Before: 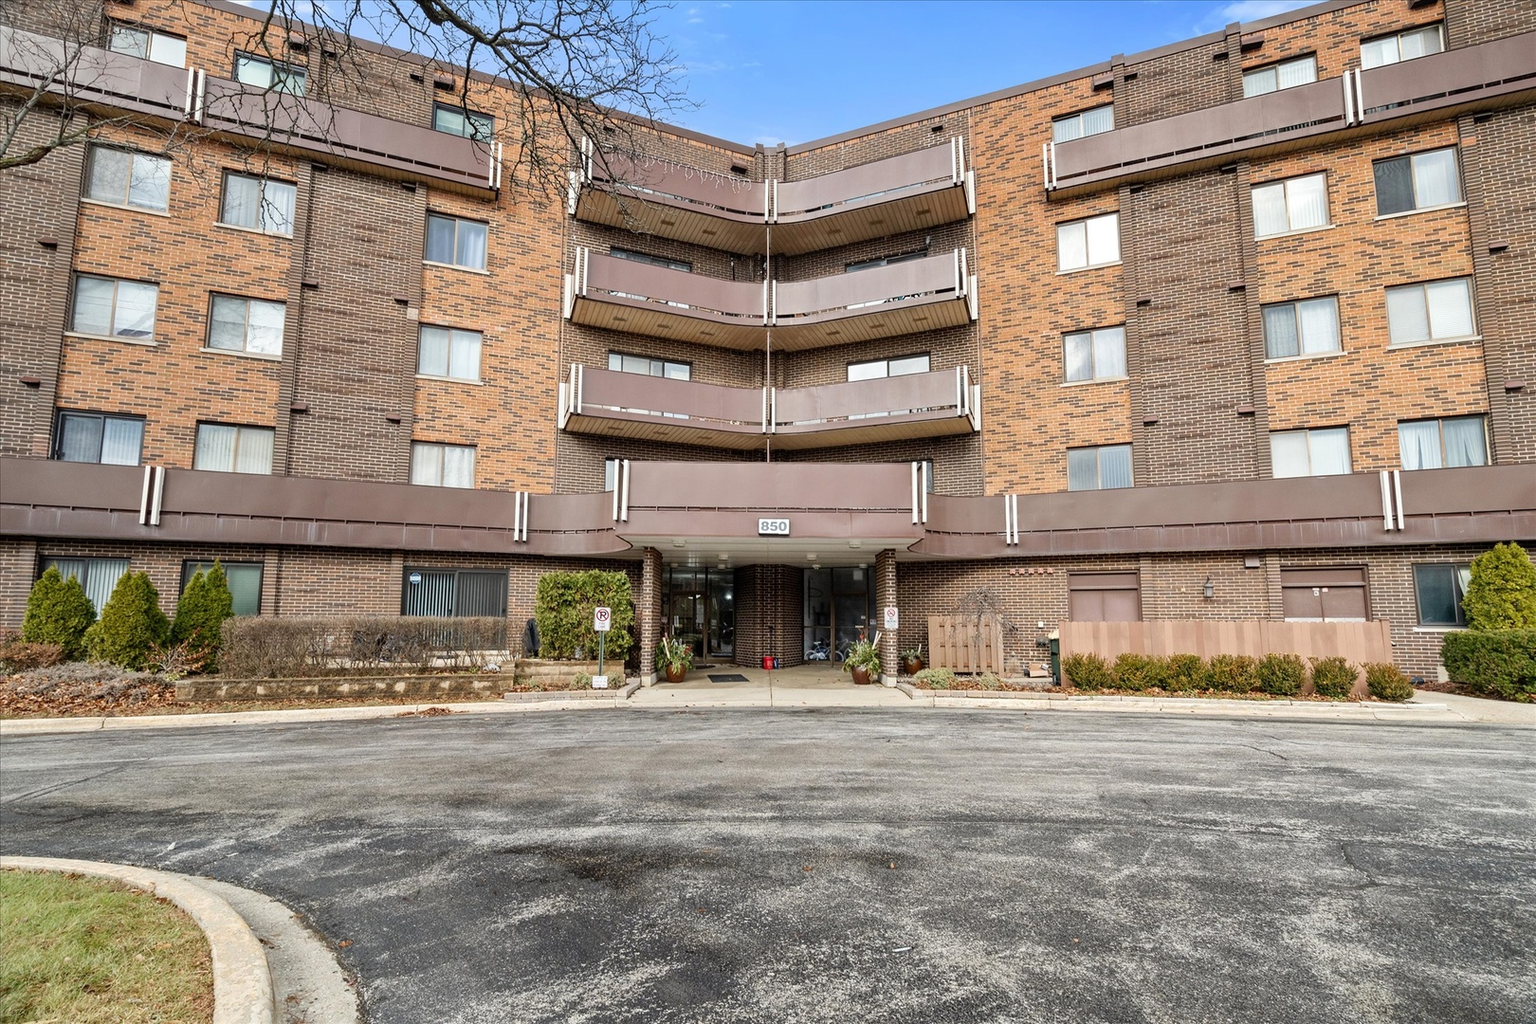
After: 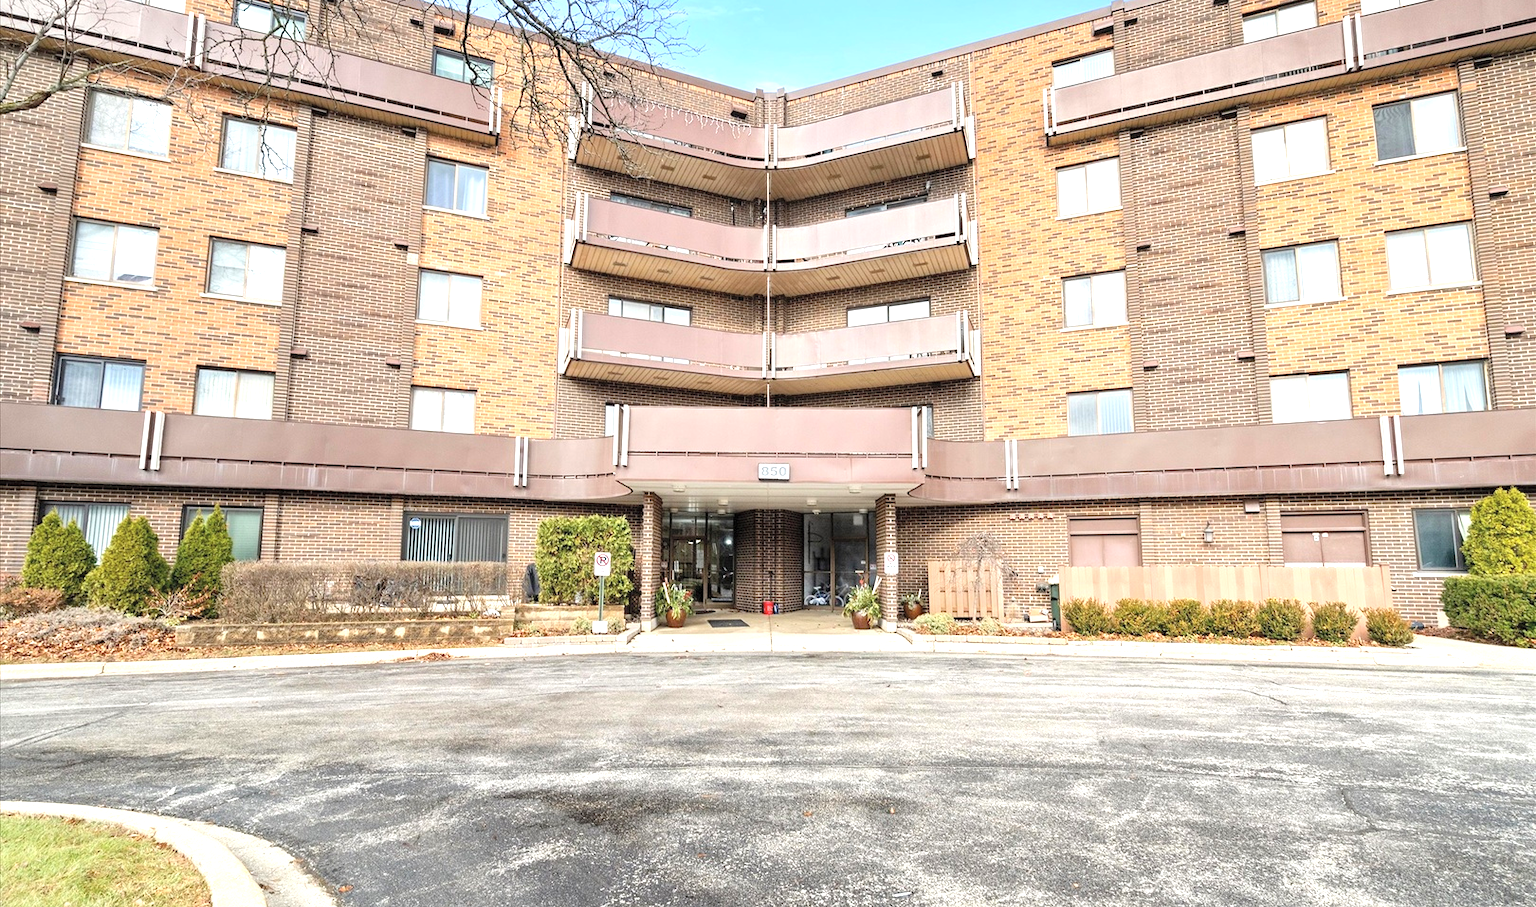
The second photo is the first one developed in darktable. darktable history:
crop and rotate: top 5.539%, bottom 5.775%
contrast brightness saturation: brightness 0.149
exposure: exposure 0.949 EV, compensate exposure bias true, compensate highlight preservation false
